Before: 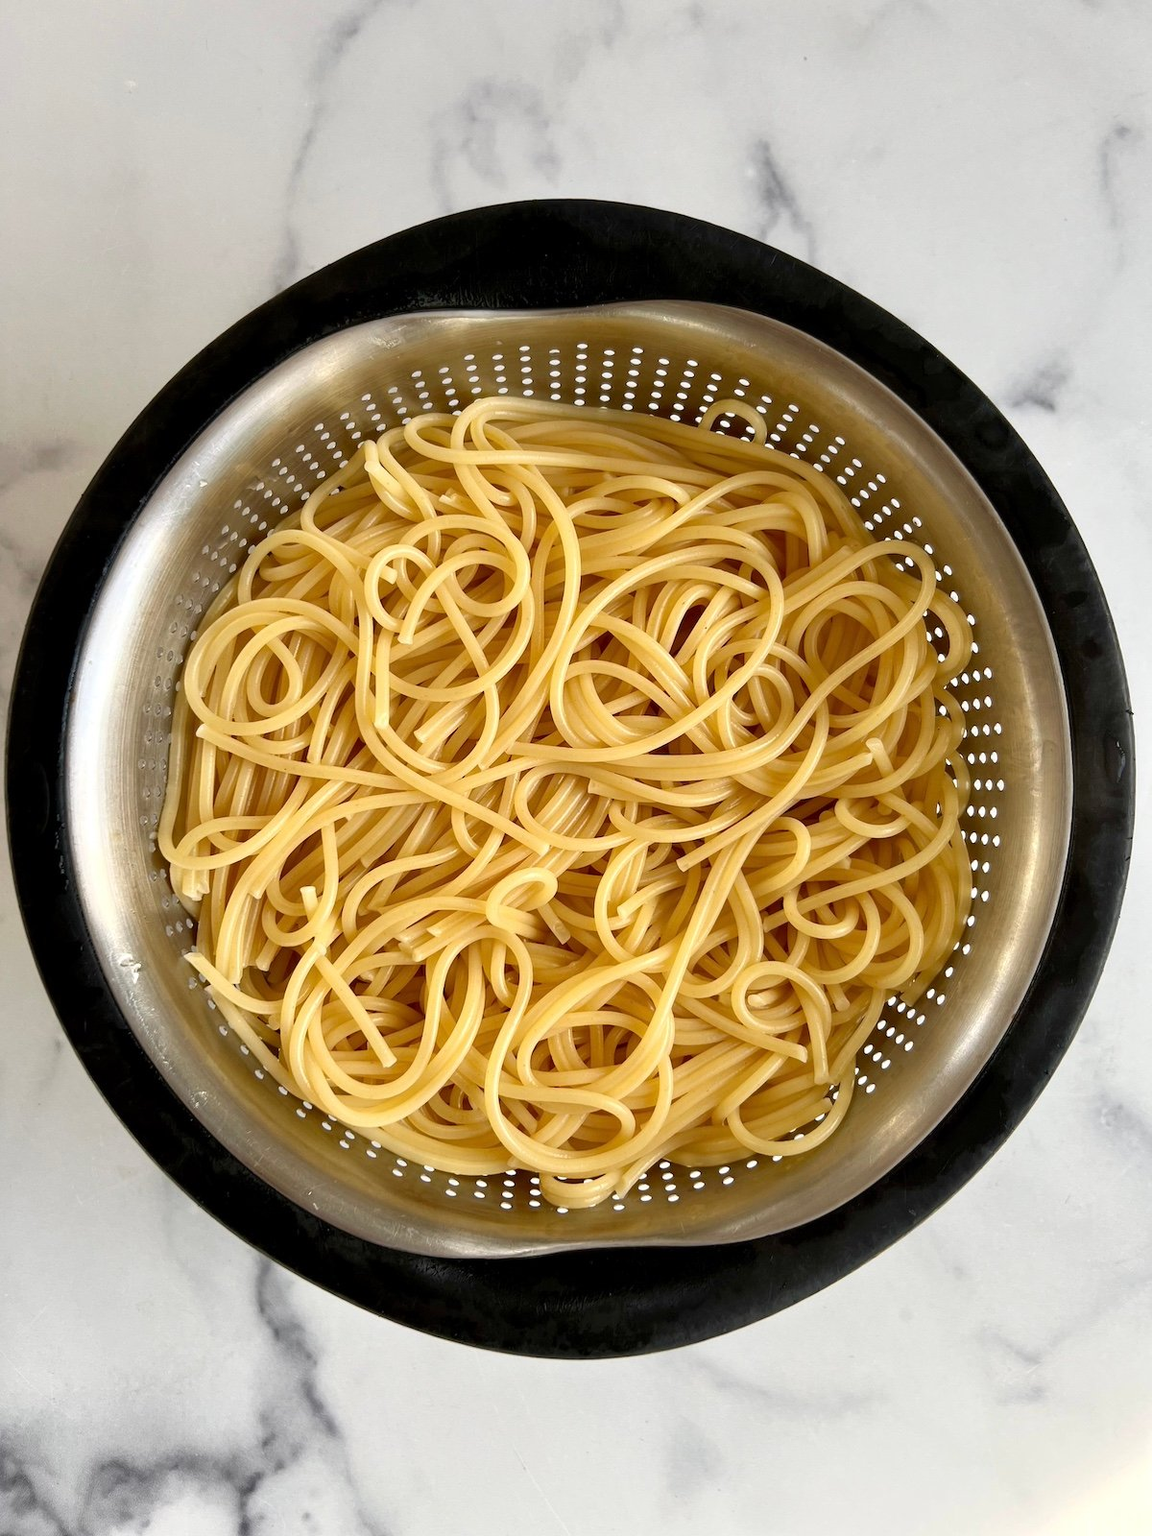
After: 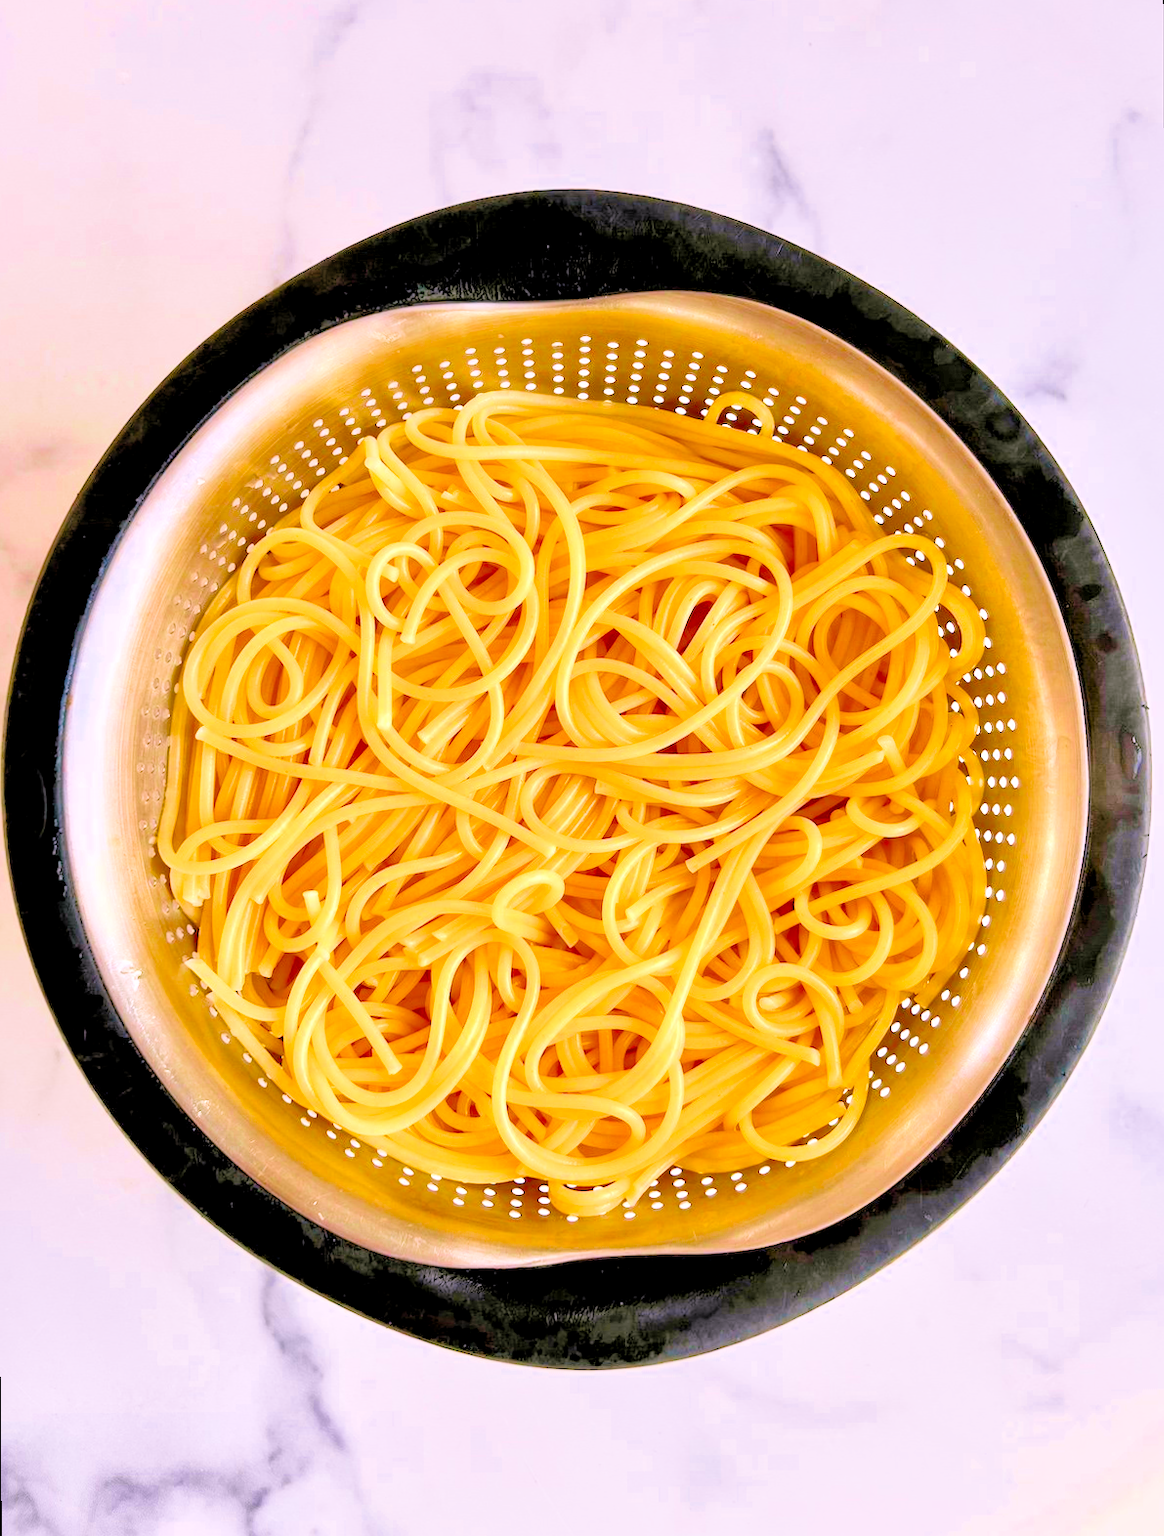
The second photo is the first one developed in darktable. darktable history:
color balance rgb: perceptual saturation grading › global saturation 30%, global vibrance 30%
contrast brightness saturation: contrast 0.07, brightness 0.08, saturation 0.18
filmic rgb: middle gray luminance 3.44%, black relative exposure -5.92 EV, white relative exposure 6.33 EV, threshold 6 EV, dynamic range scaling 22.4%, target black luminance 0%, hardness 2.33, latitude 45.85%, contrast 0.78, highlights saturation mix 100%, shadows ↔ highlights balance 0.033%, add noise in highlights 0, preserve chrominance max RGB, color science v3 (2019), use custom middle-gray values true, iterations of high-quality reconstruction 0, contrast in highlights soft, enable highlight reconstruction true
rotate and perspective: rotation -0.45°, automatic cropping original format, crop left 0.008, crop right 0.992, crop top 0.012, crop bottom 0.988
rgb curve: mode RGB, independent channels
velvia: on, module defaults
white balance: red 1.05, blue 1.072
local contrast: mode bilateral grid, contrast 20, coarseness 50, detail 161%, midtone range 0.2
